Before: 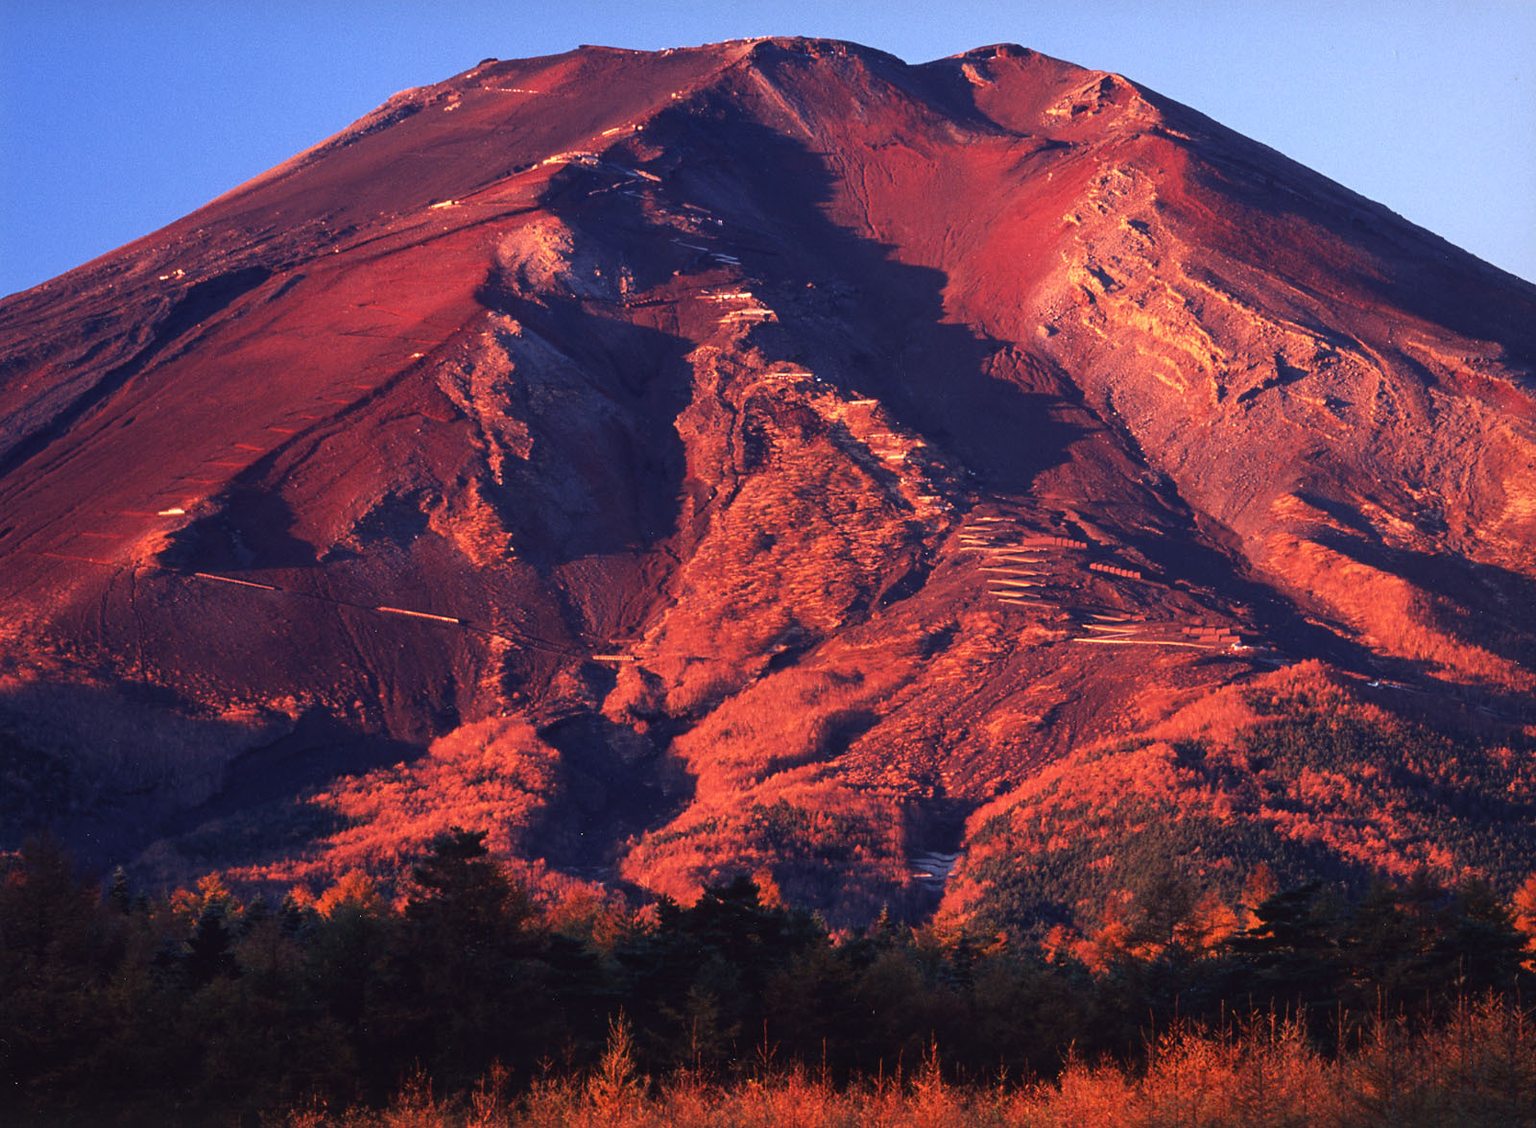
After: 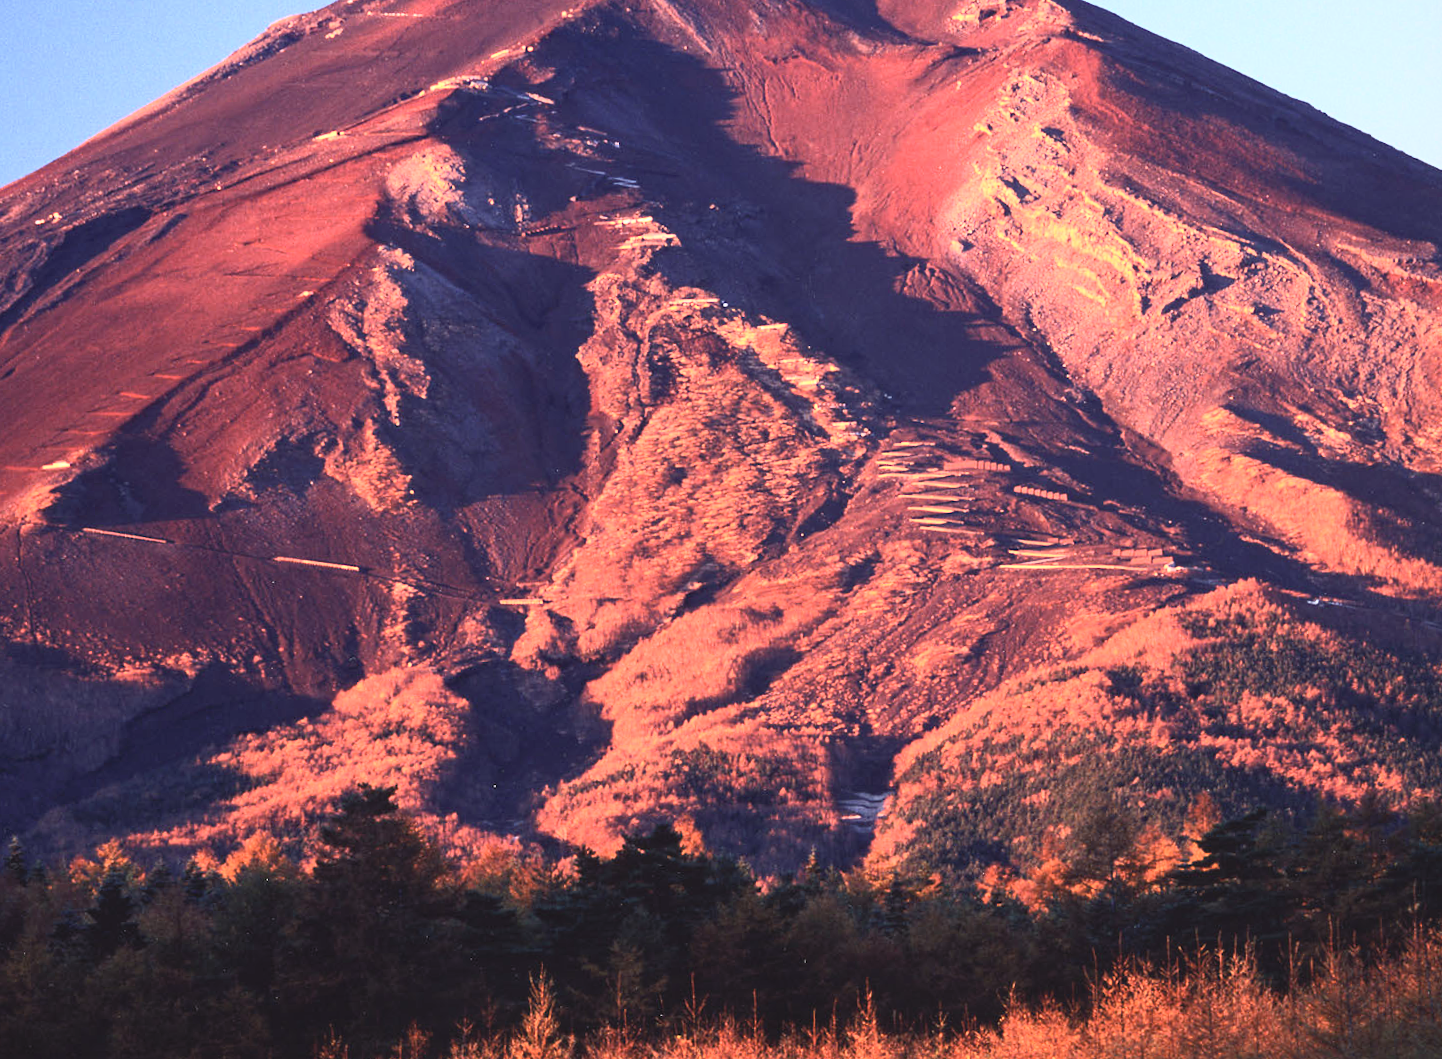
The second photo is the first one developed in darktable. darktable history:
crop and rotate: angle 1.96°, left 5.673%, top 5.673%
contrast brightness saturation: contrast 0.39, brightness 0.53
haze removal: compatibility mode true, adaptive false
